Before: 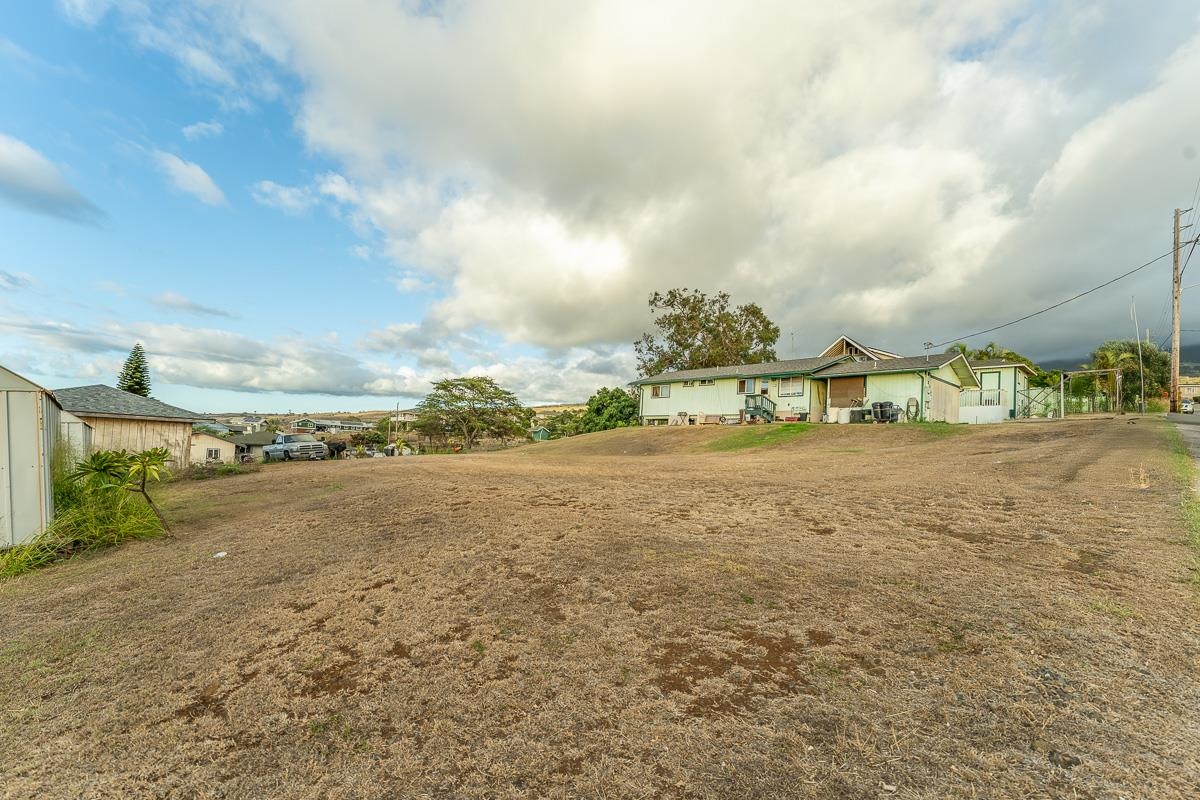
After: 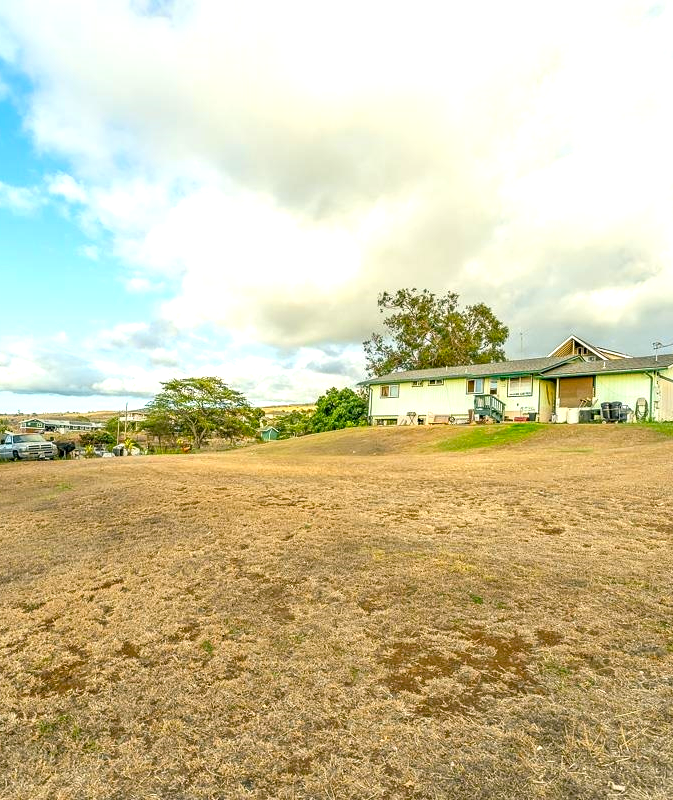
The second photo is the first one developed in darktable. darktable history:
exposure: exposure 0.662 EV, compensate highlight preservation false
crop and rotate: left 22.606%, right 21.303%
color balance rgb: shadows lift › chroma 2.887%, shadows lift › hue 192.29°, global offset › luminance -0.501%, perceptual saturation grading › global saturation 25.203%
